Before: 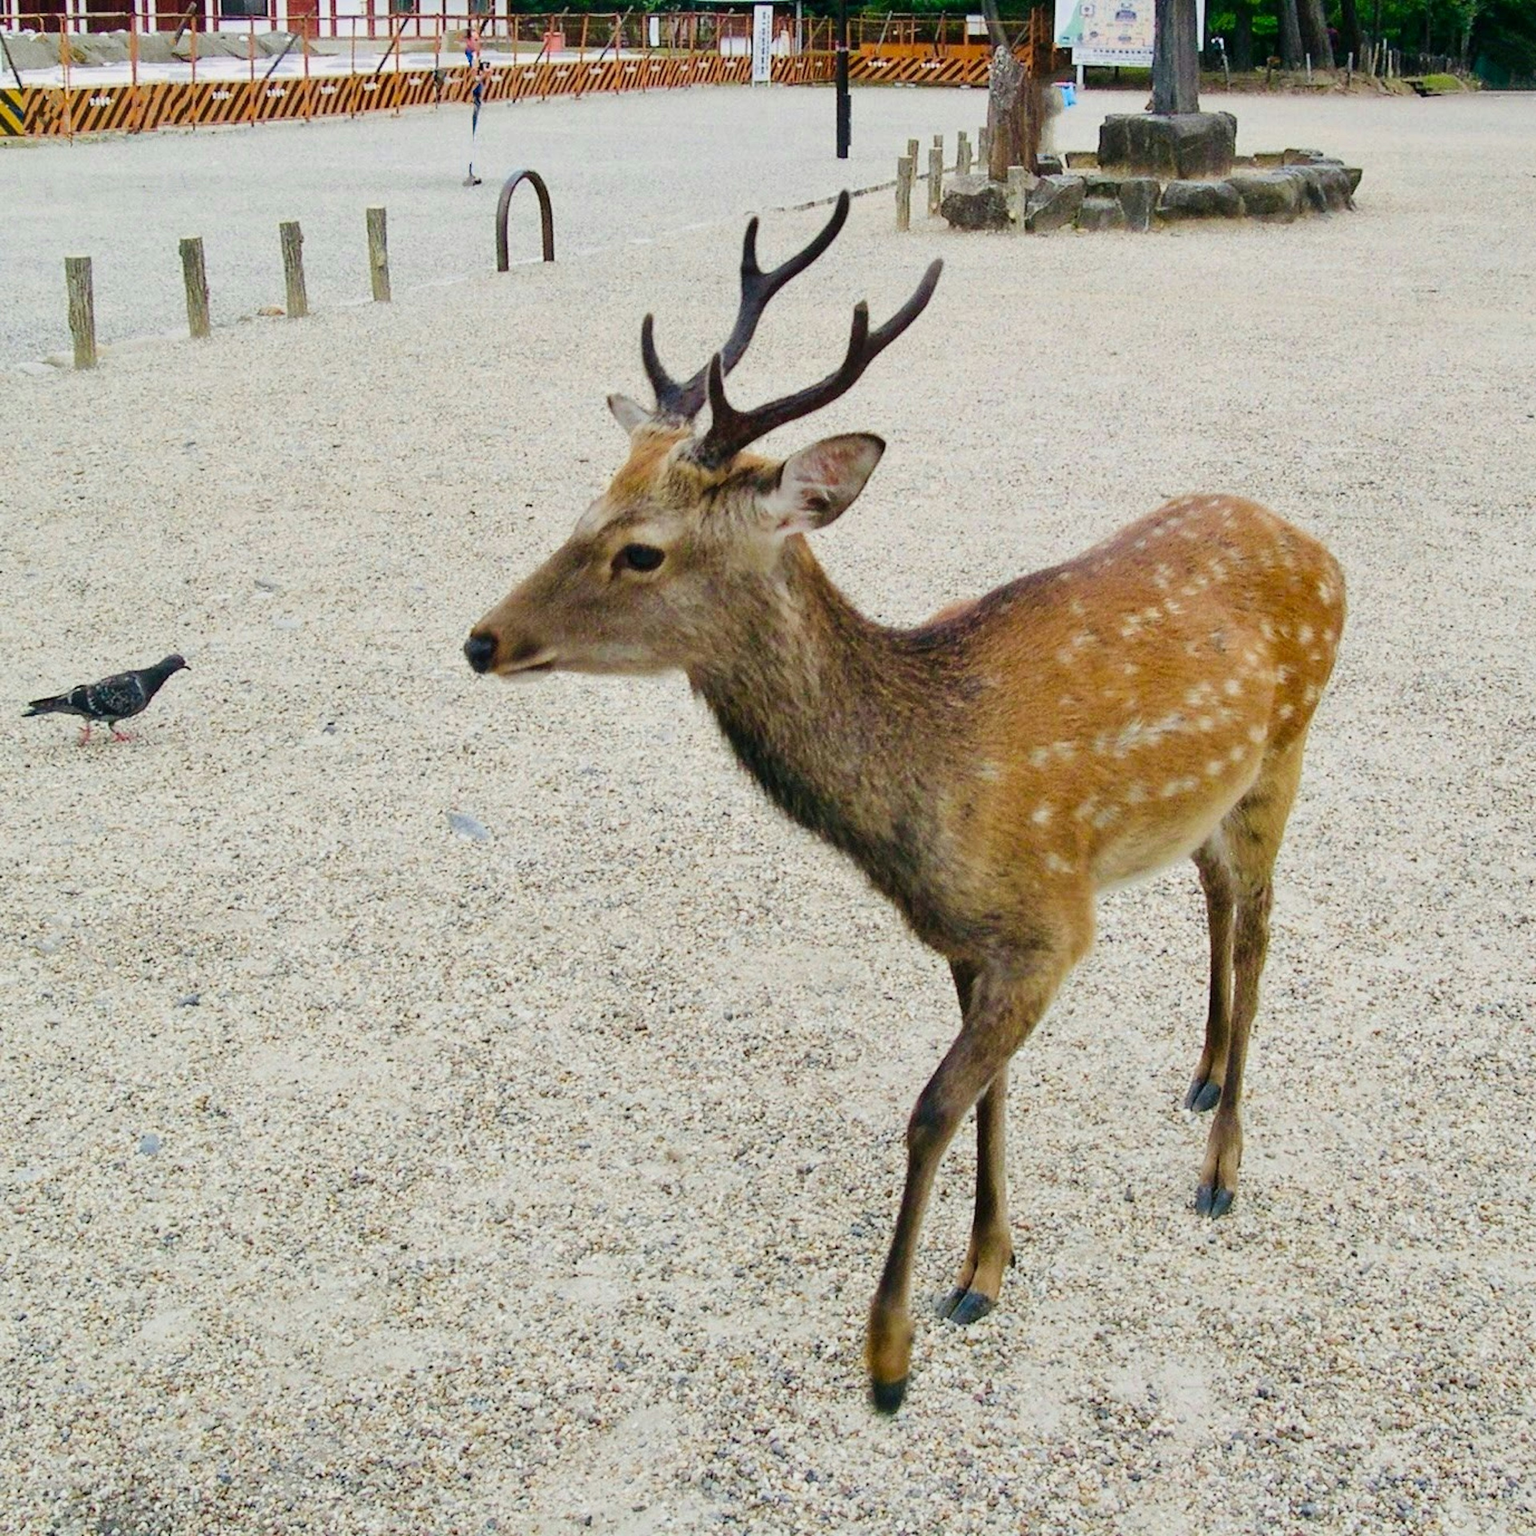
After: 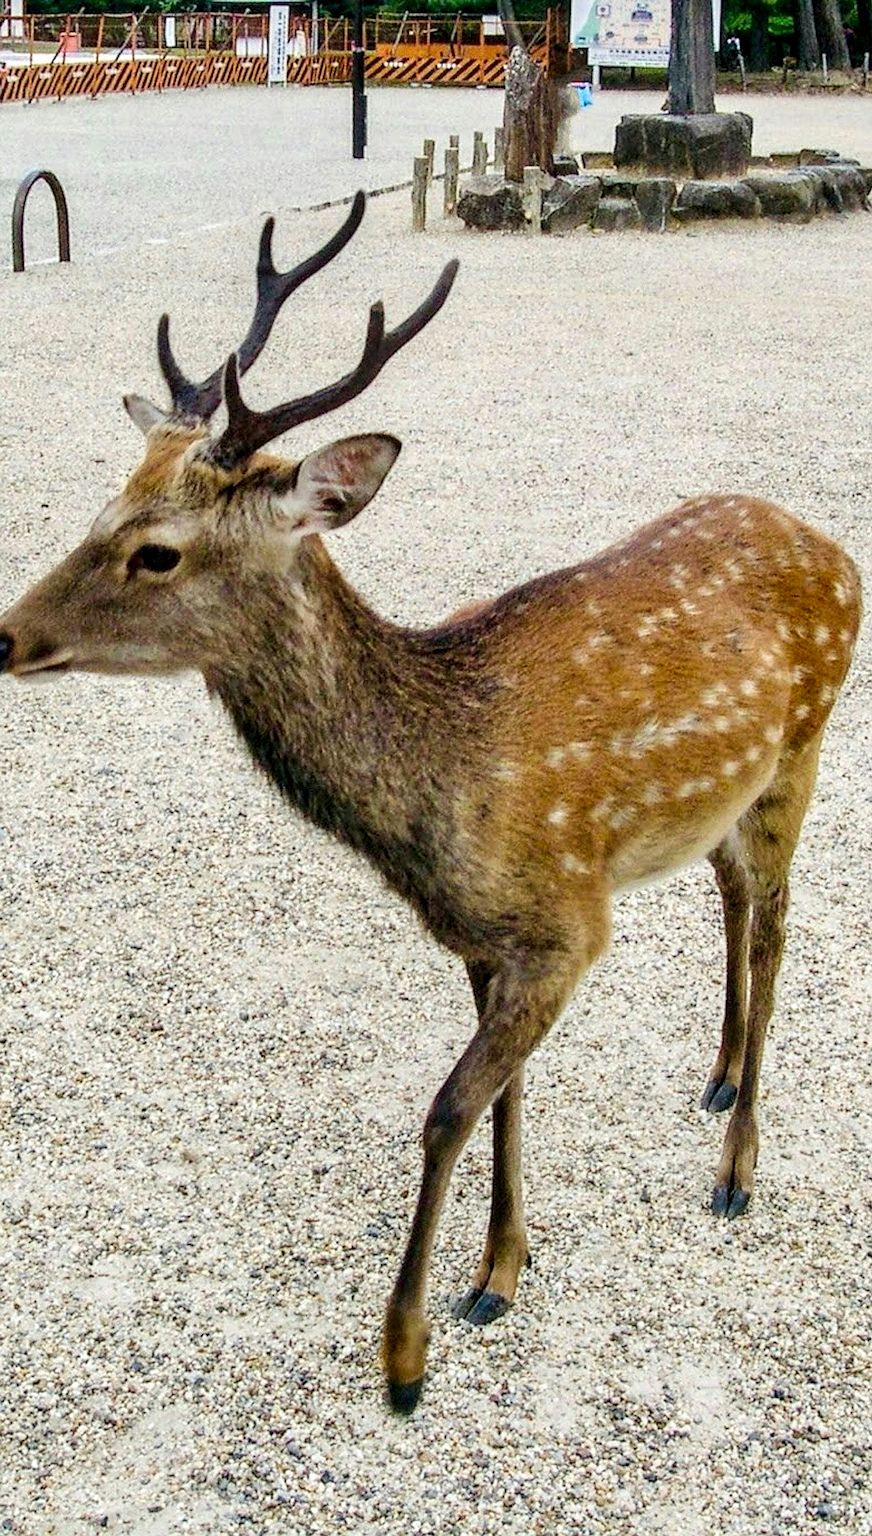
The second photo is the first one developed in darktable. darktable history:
levels: white 99.93%, levels [0, 0.476, 0.951]
local contrast: detail 150%
crop: left 31.554%, top 0.016%, right 11.674%
sharpen: on, module defaults
